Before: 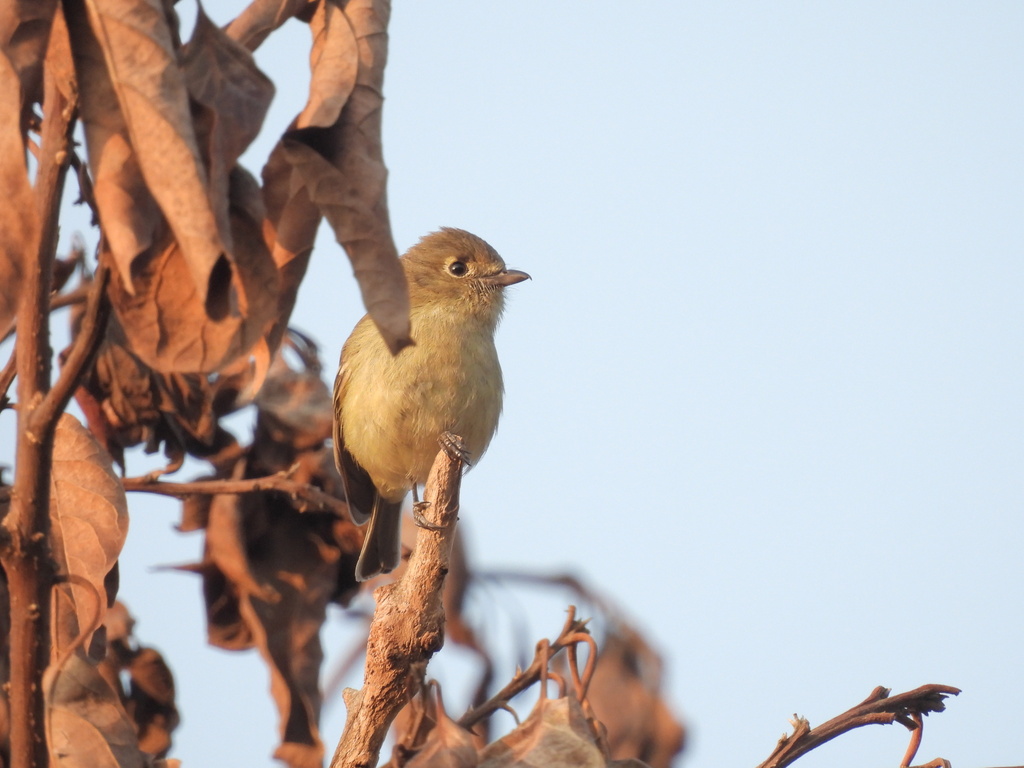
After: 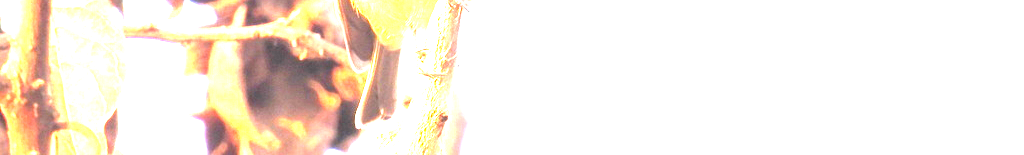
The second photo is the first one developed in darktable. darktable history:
exposure: black level correction 0, exposure 3.946 EV, compensate exposure bias true, compensate highlight preservation false
contrast brightness saturation: brightness -0.018, saturation 0.354
crop and rotate: top 59.073%, bottom 20.653%
